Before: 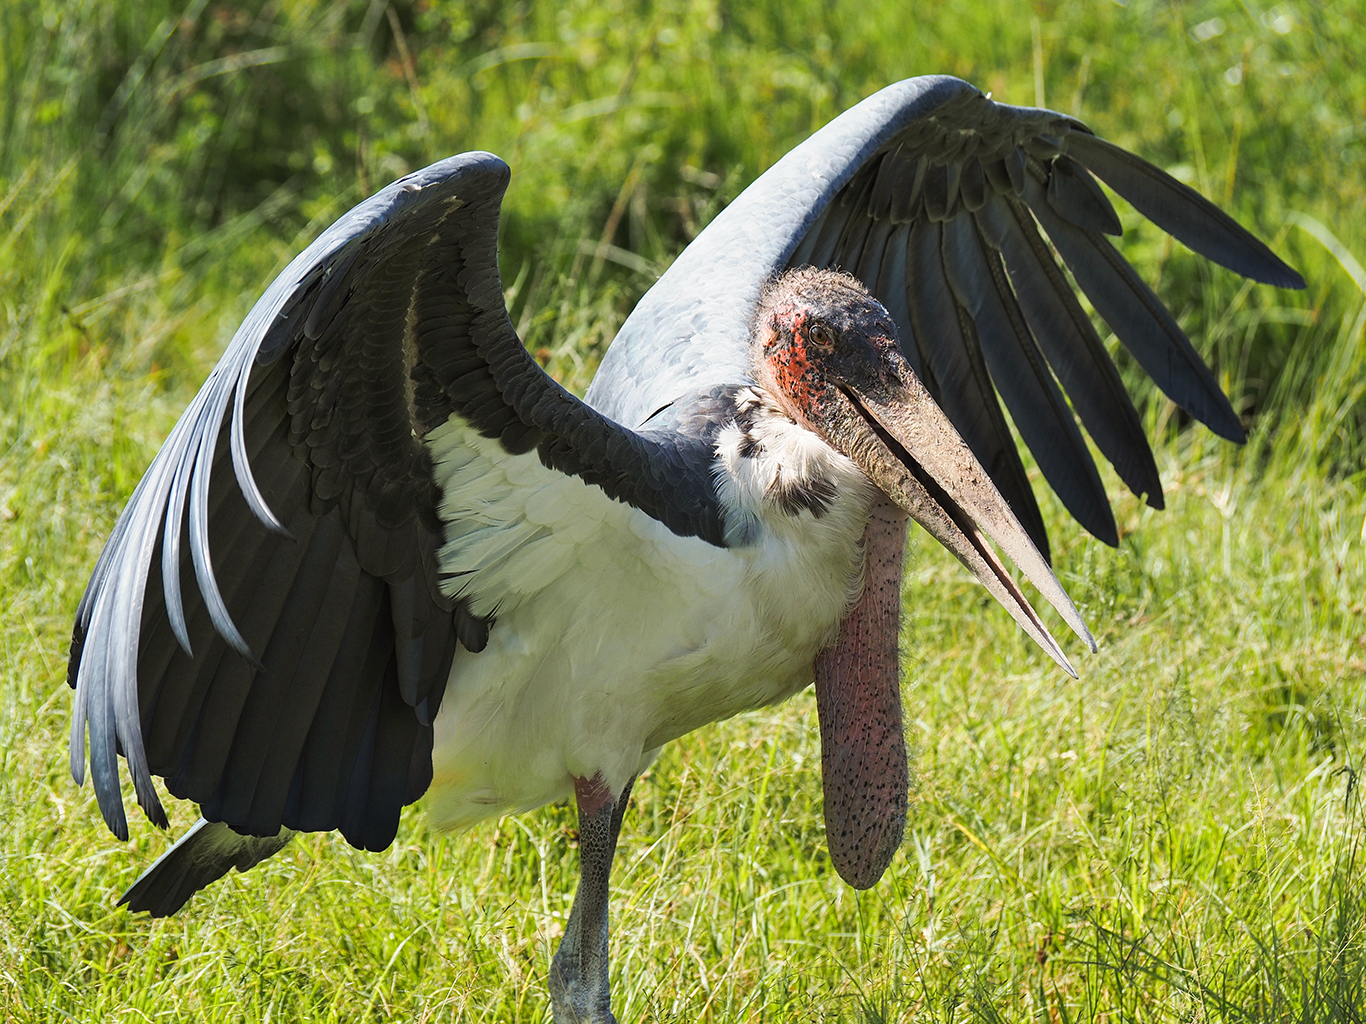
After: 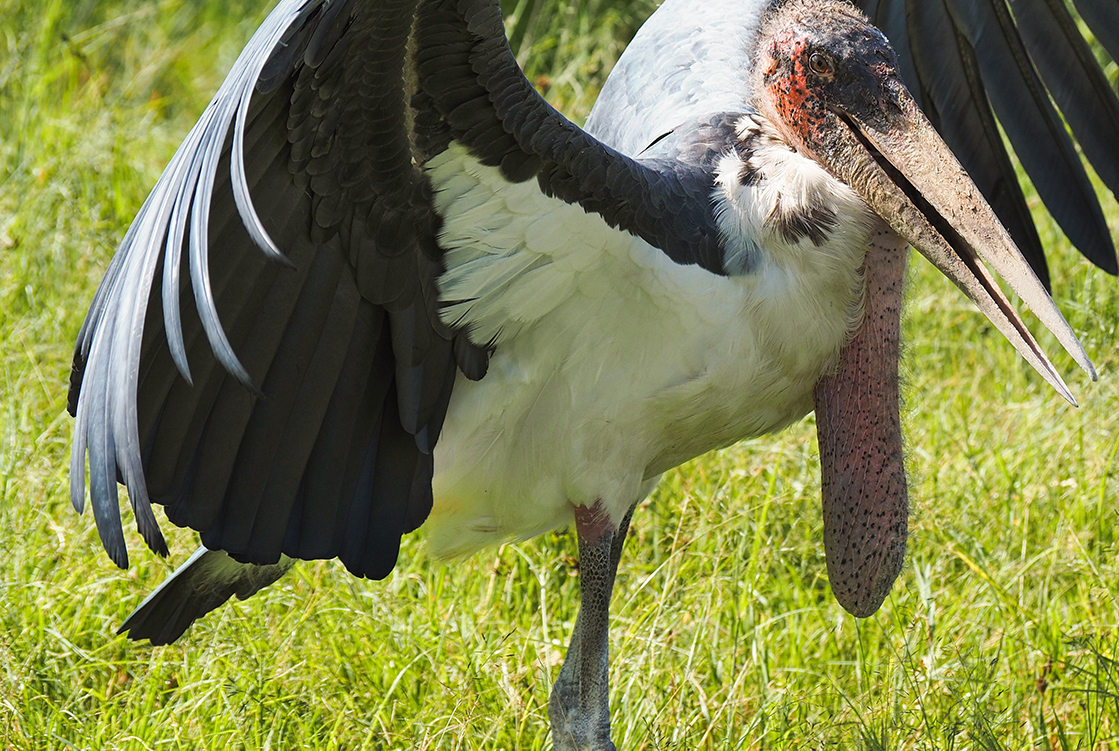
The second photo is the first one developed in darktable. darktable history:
crop: top 26.583%, right 18.027%
